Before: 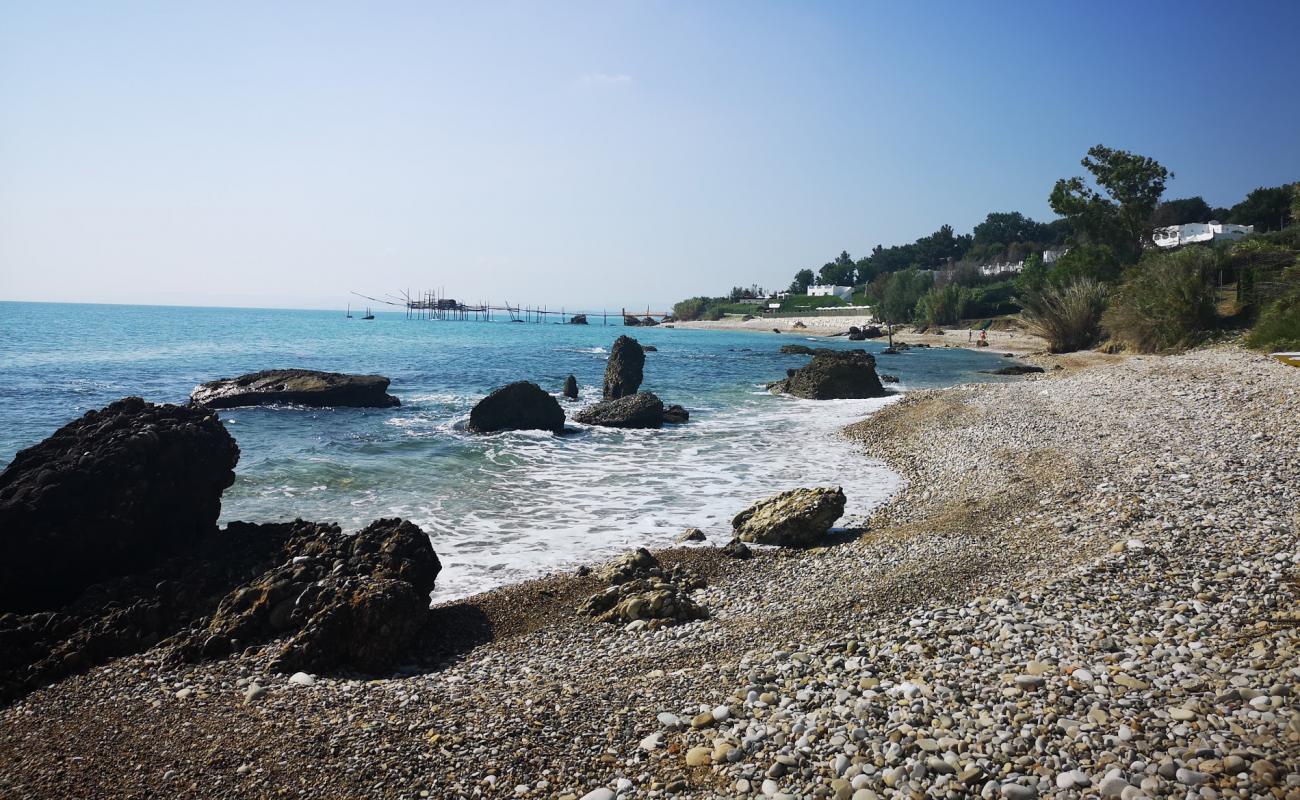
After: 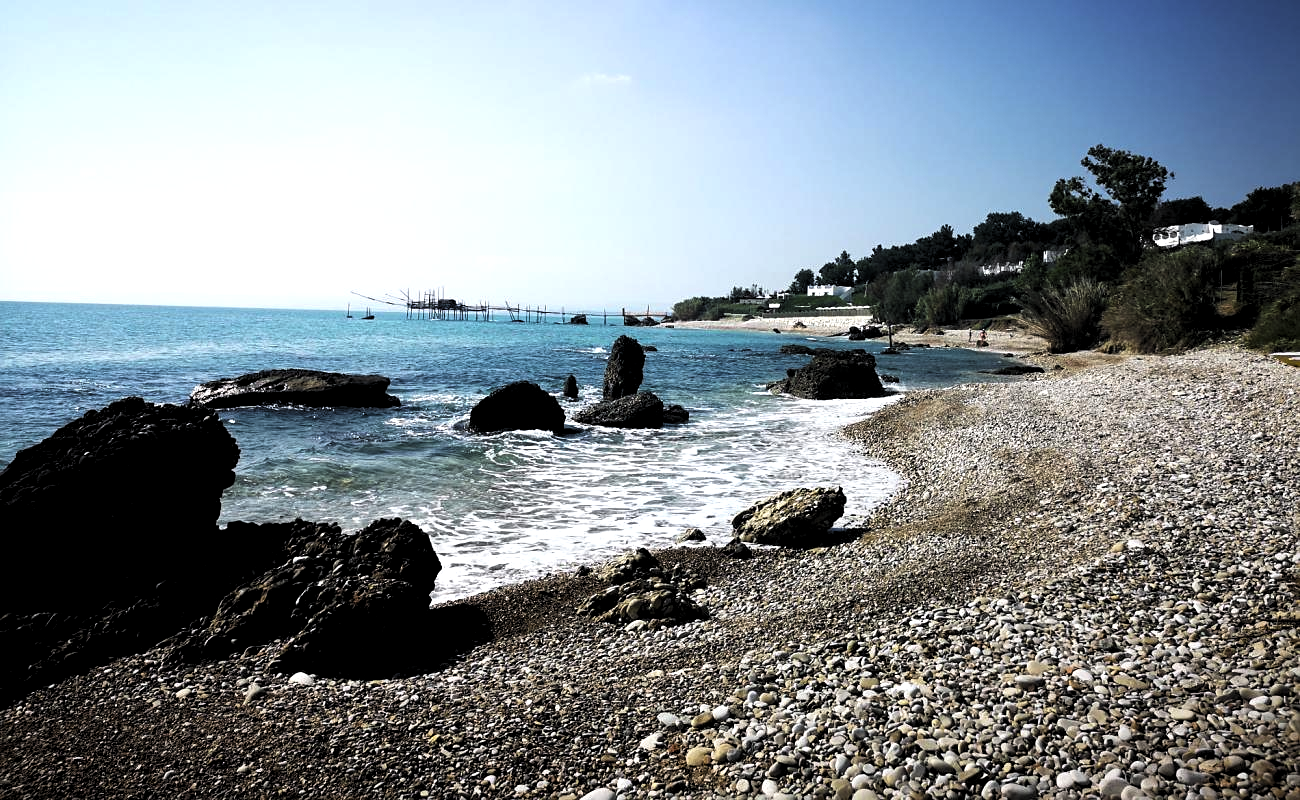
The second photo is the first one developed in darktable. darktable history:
sharpen: amount 0.2
levels: levels [0.129, 0.519, 0.867]
